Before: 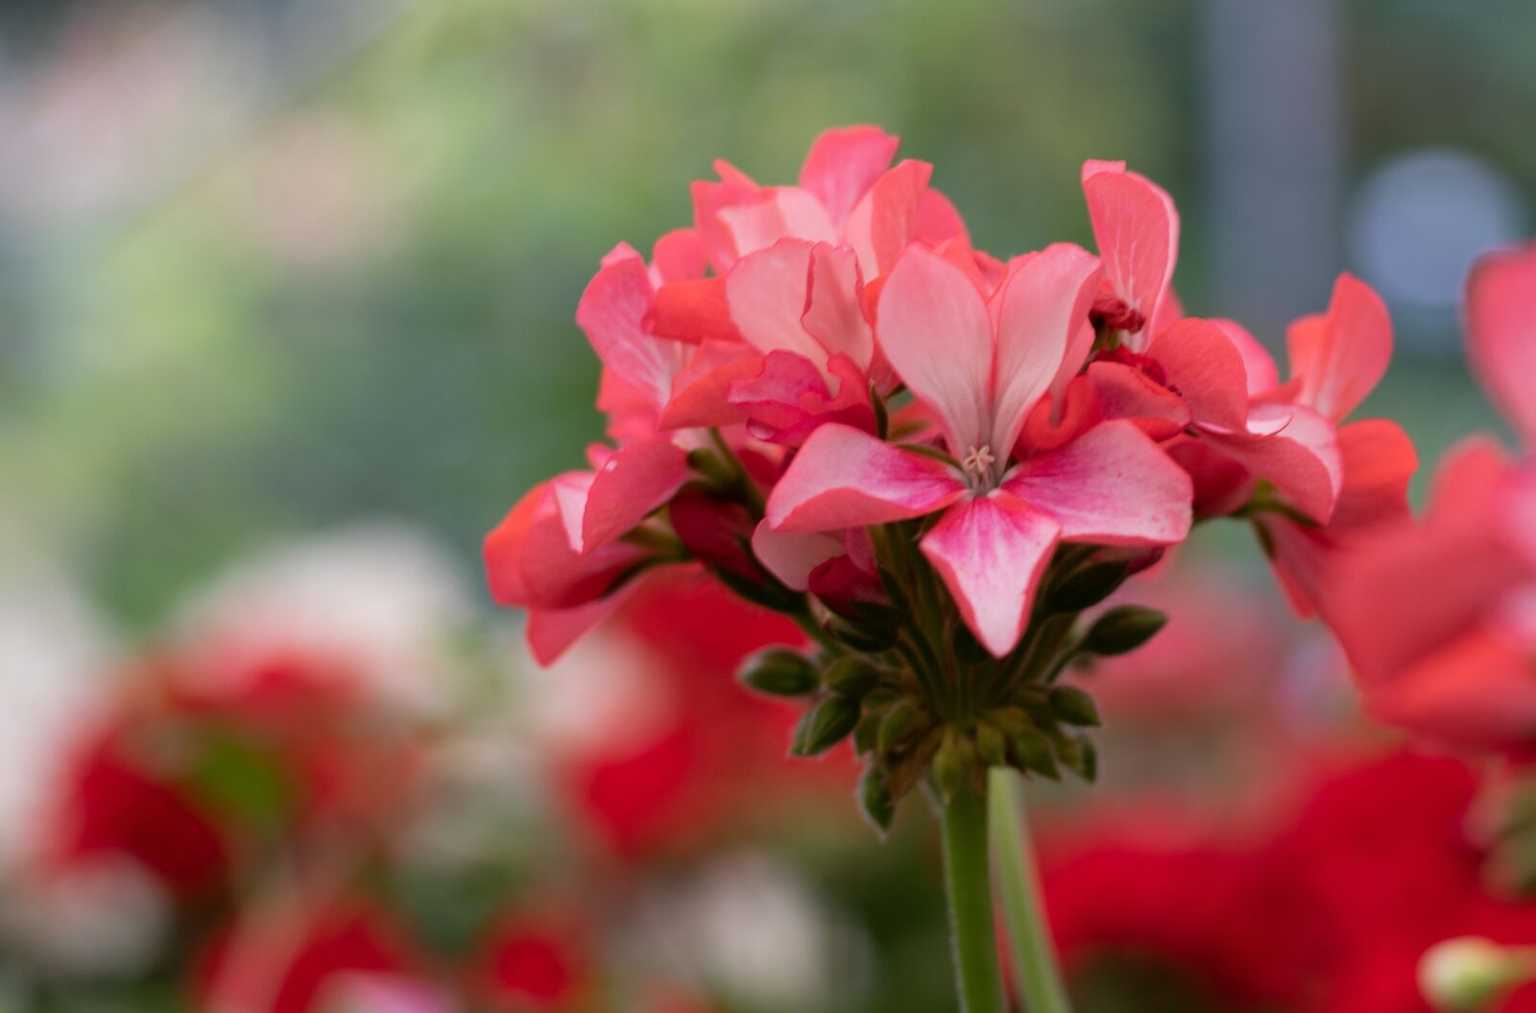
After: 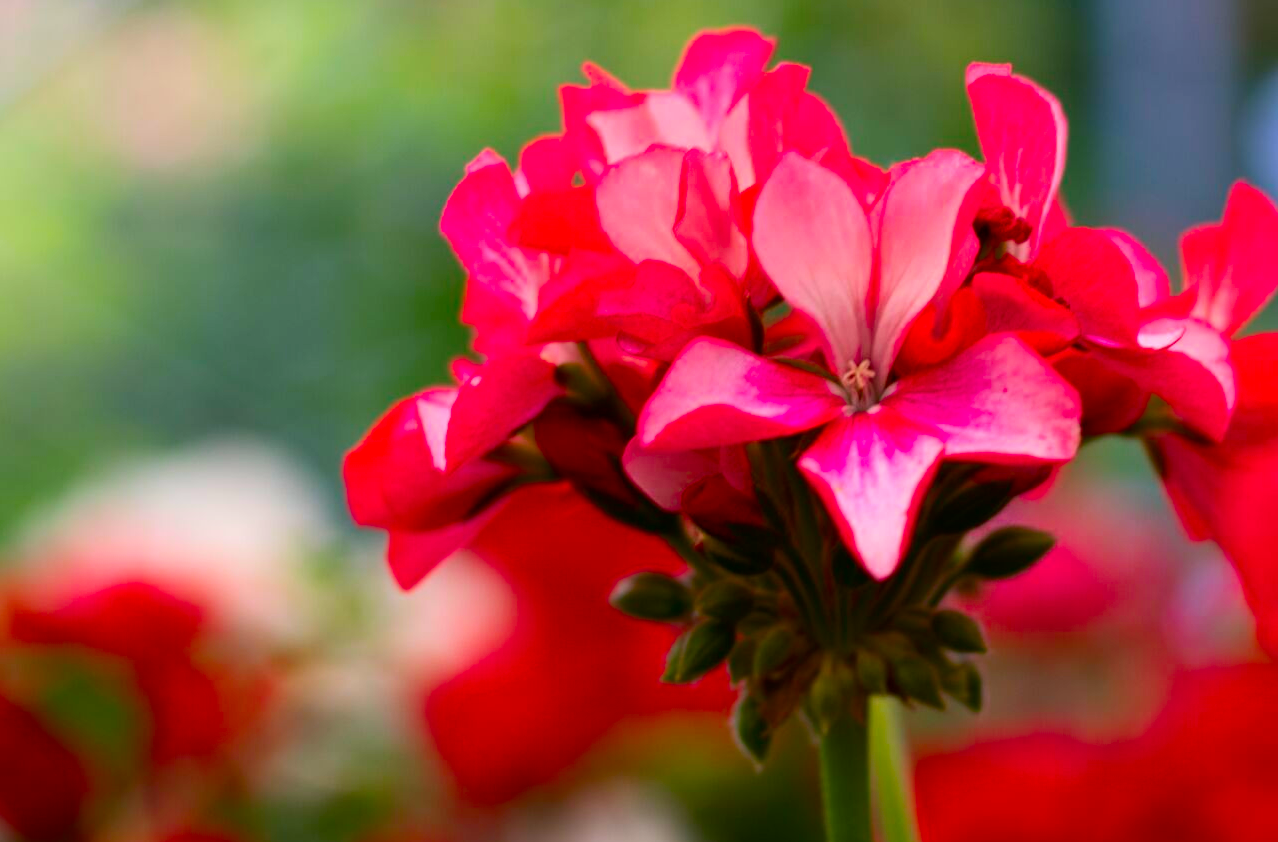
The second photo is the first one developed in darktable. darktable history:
crop and rotate: left 10.108%, top 9.997%, right 10.008%, bottom 10.118%
tone equalizer: on, module defaults
color balance rgb: perceptual saturation grading › global saturation 30.361%, global vibrance 20%
contrast brightness saturation: contrast 0.183, saturation 0.299
